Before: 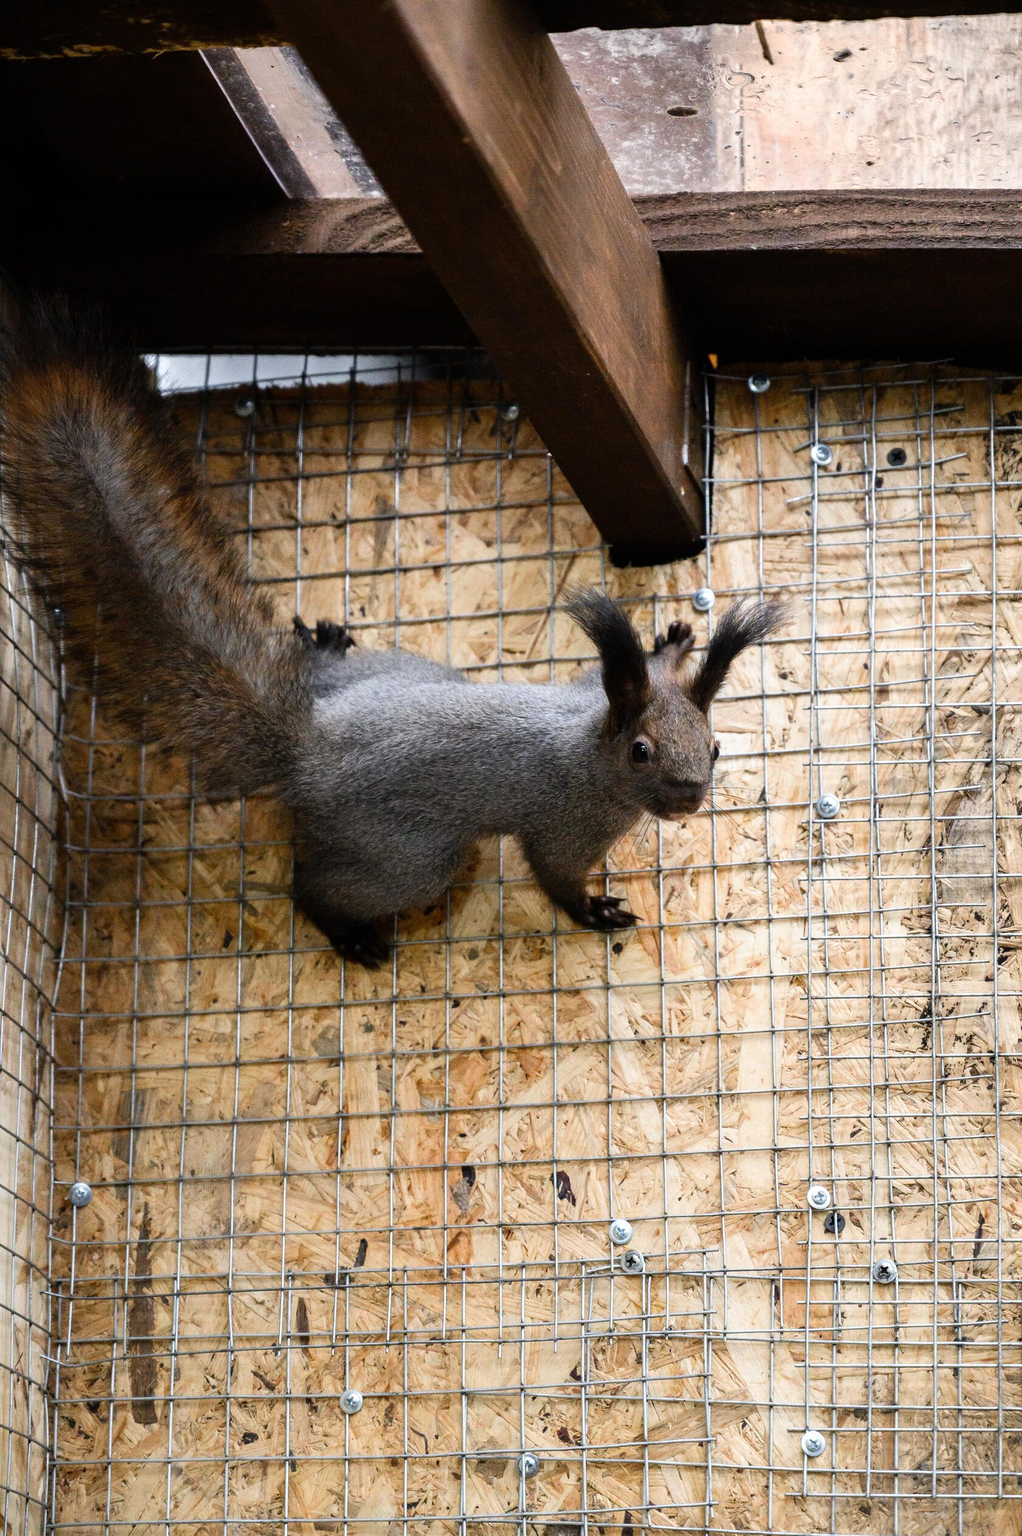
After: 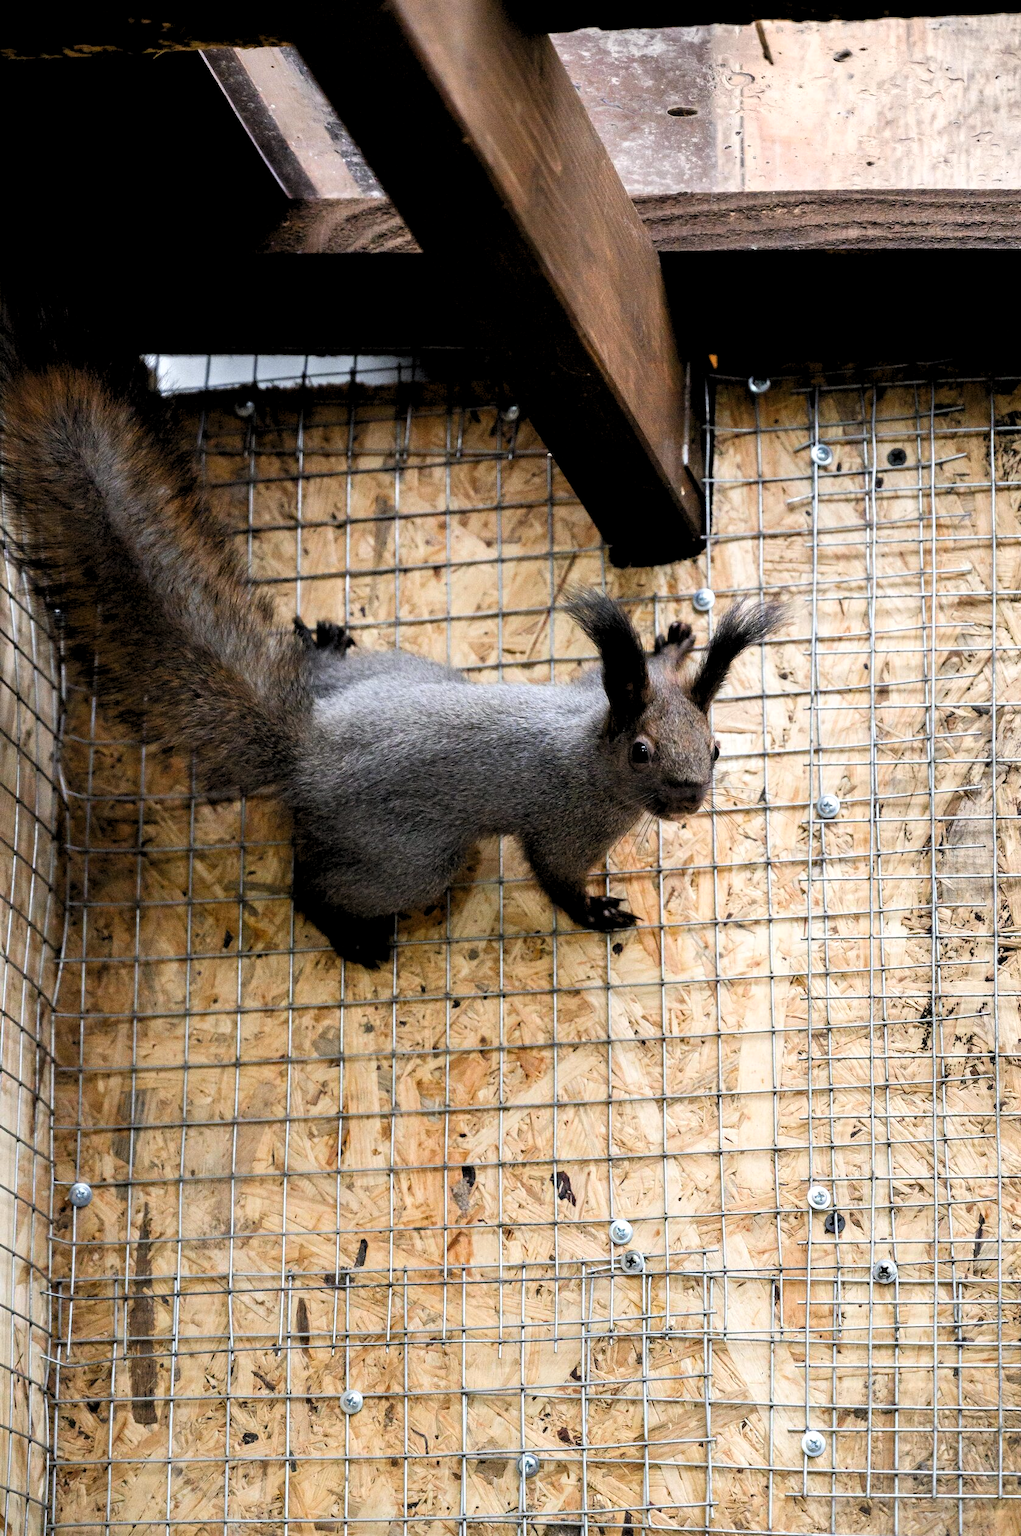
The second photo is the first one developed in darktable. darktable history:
levels: levels [0.073, 0.497, 0.972]
